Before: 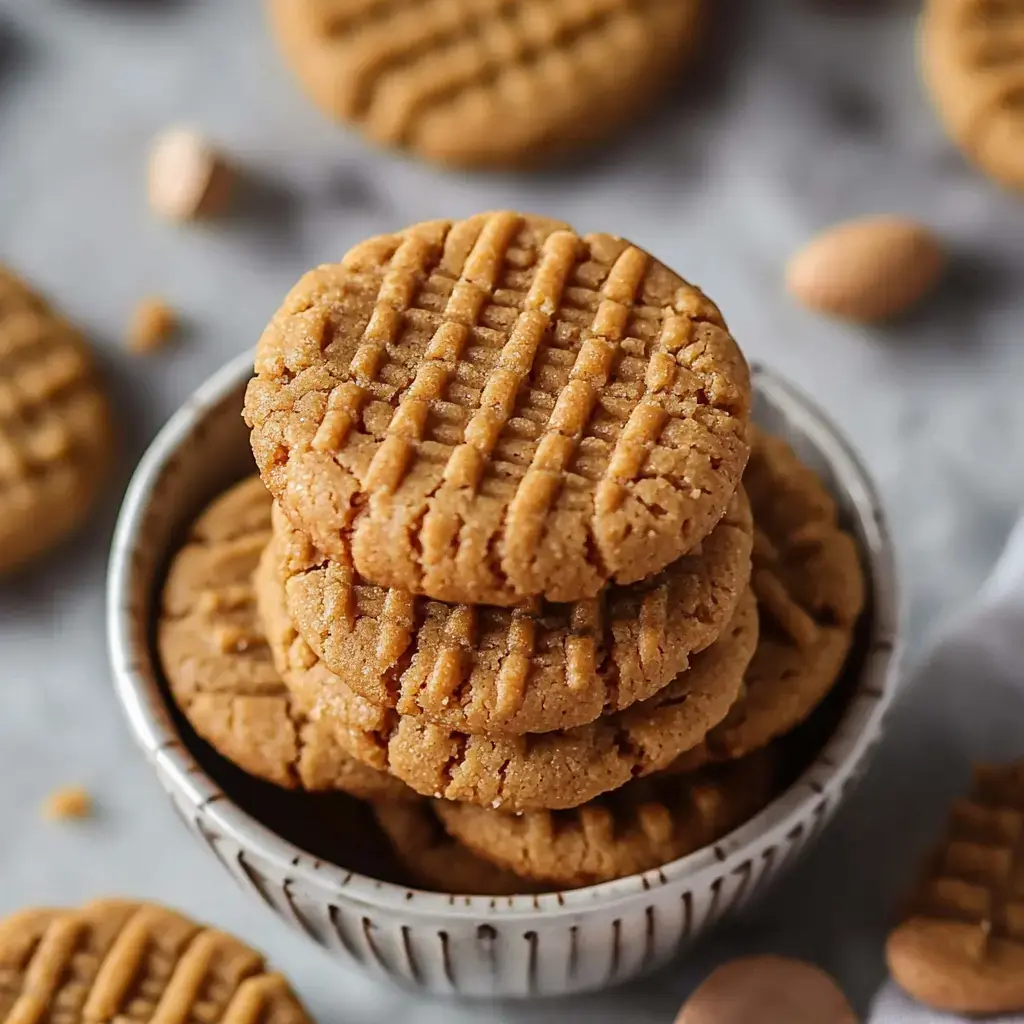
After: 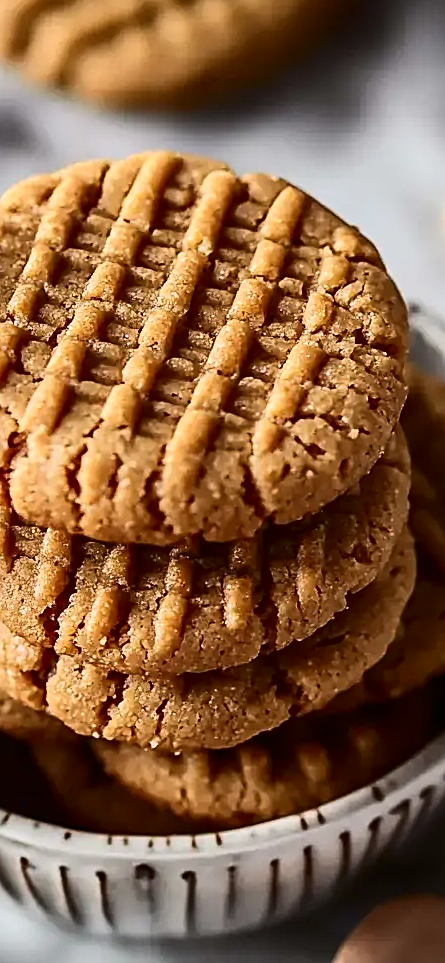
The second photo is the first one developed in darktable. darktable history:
sharpen: on, module defaults
contrast brightness saturation: contrast 0.289
crop: left 33.451%, top 5.937%, right 22.995%
